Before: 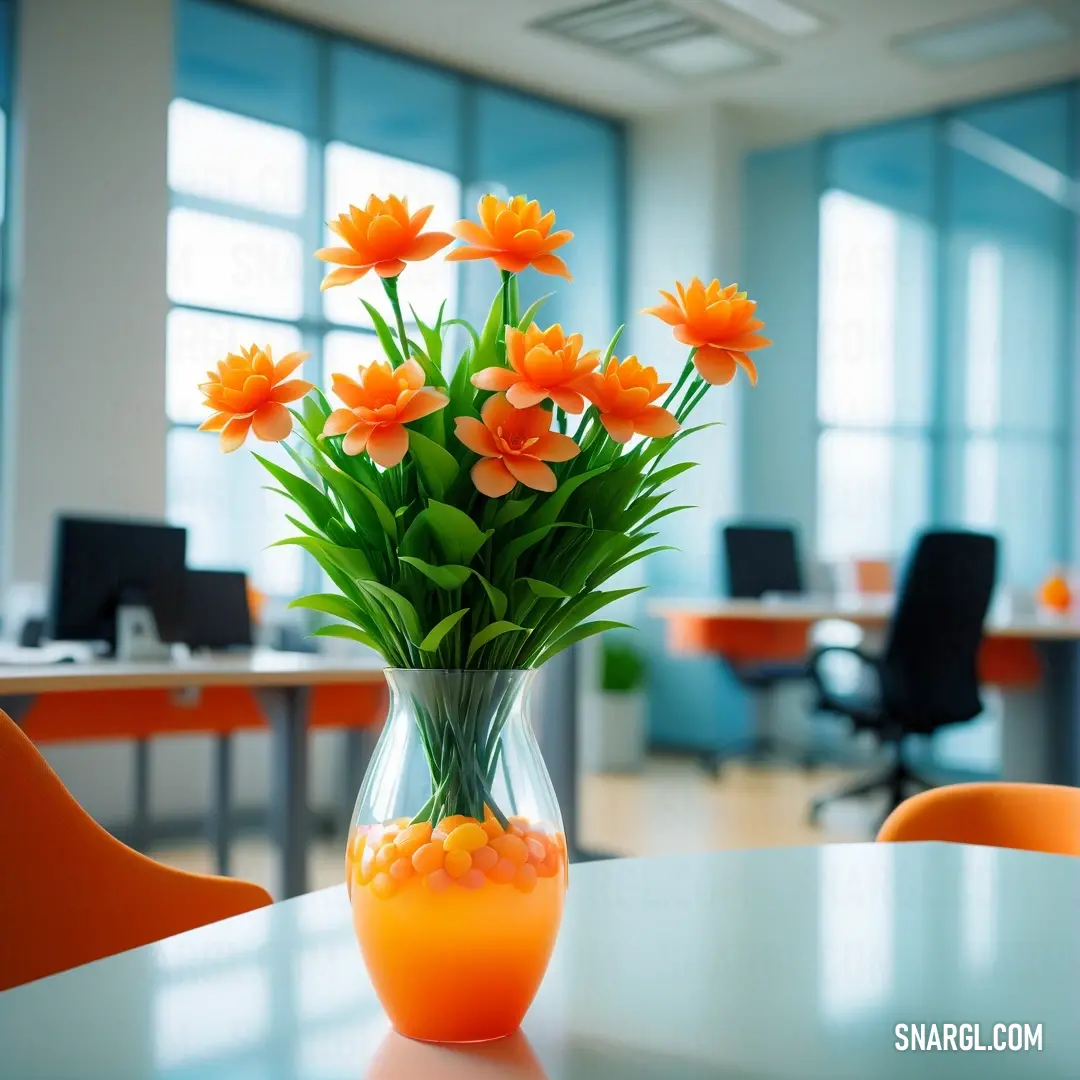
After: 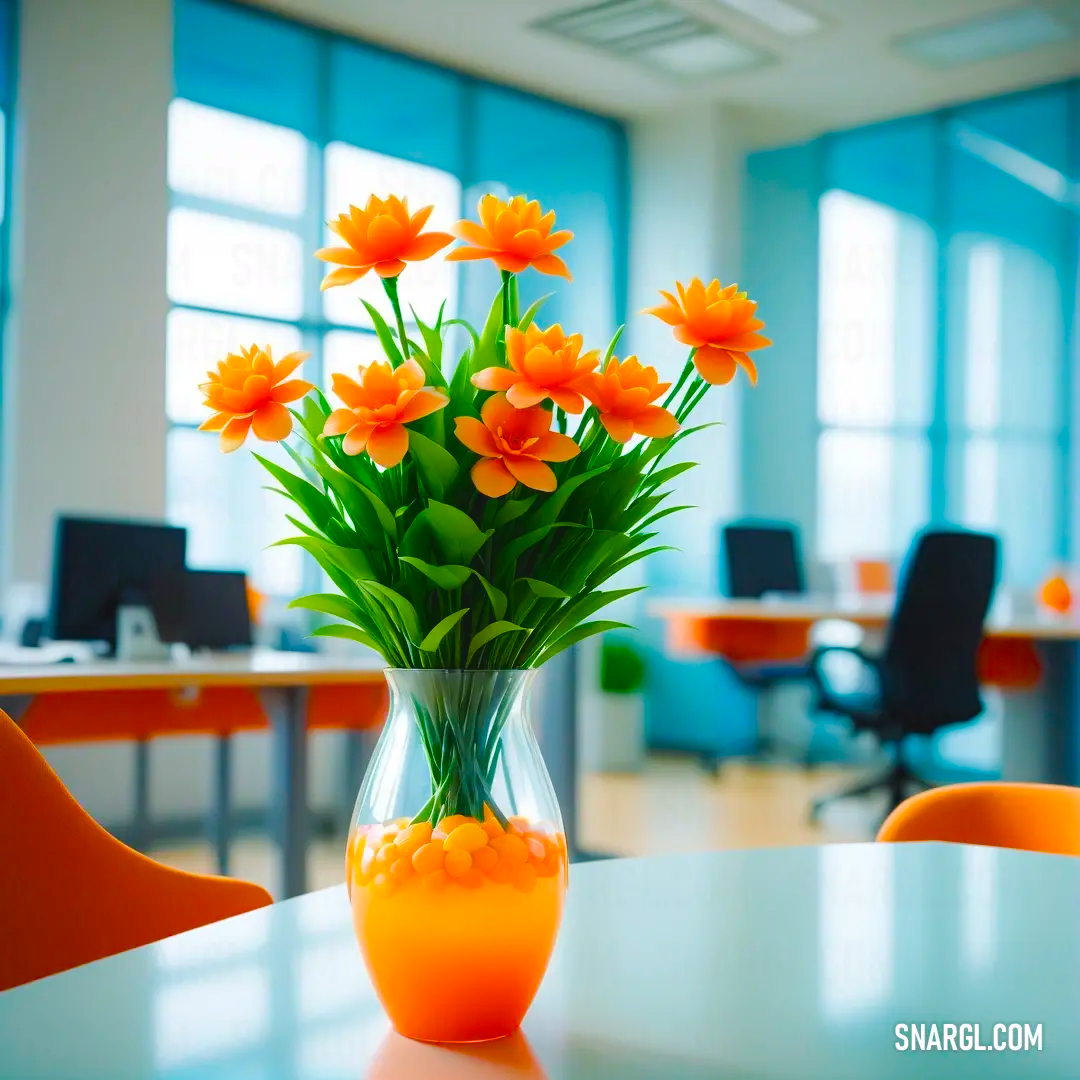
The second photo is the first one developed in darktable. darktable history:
color balance rgb: global offset › luminance 0.48%, linear chroma grading › global chroma 14.551%, perceptual saturation grading › global saturation 23.214%, perceptual saturation grading › highlights -24.196%, perceptual saturation grading › mid-tones 23.923%, perceptual saturation grading › shadows 39.805%, perceptual brilliance grading › mid-tones 10.003%, perceptual brilliance grading › shadows 15.465%, global vibrance 15.622%
